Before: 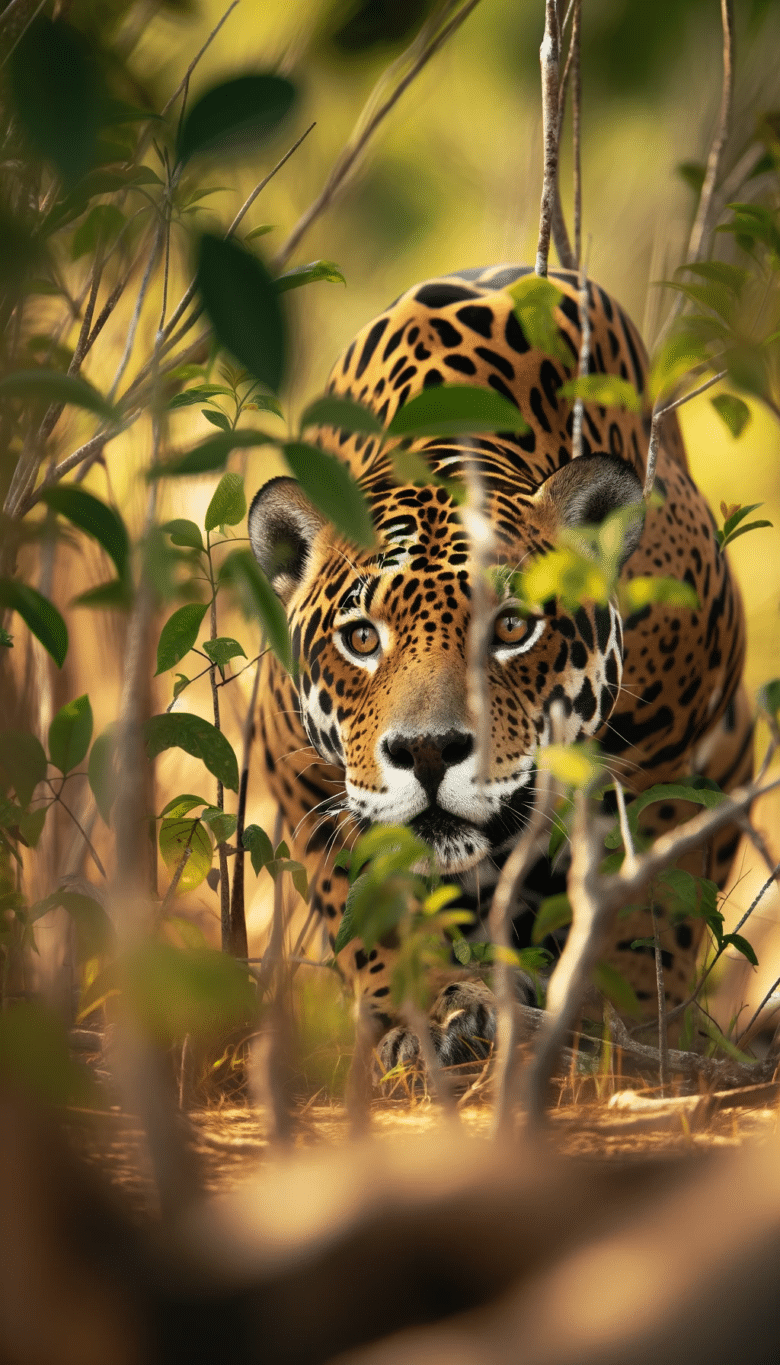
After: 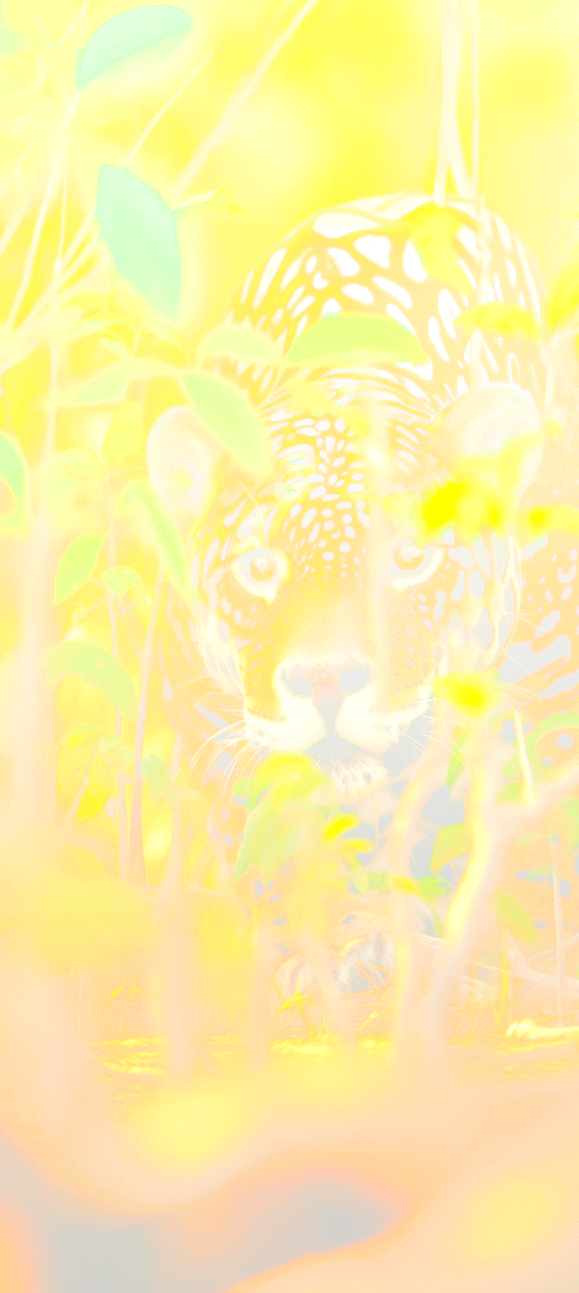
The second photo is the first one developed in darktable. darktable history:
crop and rotate: left 13.15%, top 5.251%, right 12.609%
exposure: black level correction 0.012, exposure 0.7 EV, compensate exposure bias true, compensate highlight preservation false
tone equalizer: -8 EV -0.001 EV, -7 EV 0.001 EV, -6 EV -0.002 EV, -5 EV -0.003 EV, -4 EV -0.062 EV, -3 EV -0.222 EV, -2 EV -0.267 EV, -1 EV 0.105 EV, +0 EV 0.303 EV
bloom: size 85%, threshold 5%, strength 85%
